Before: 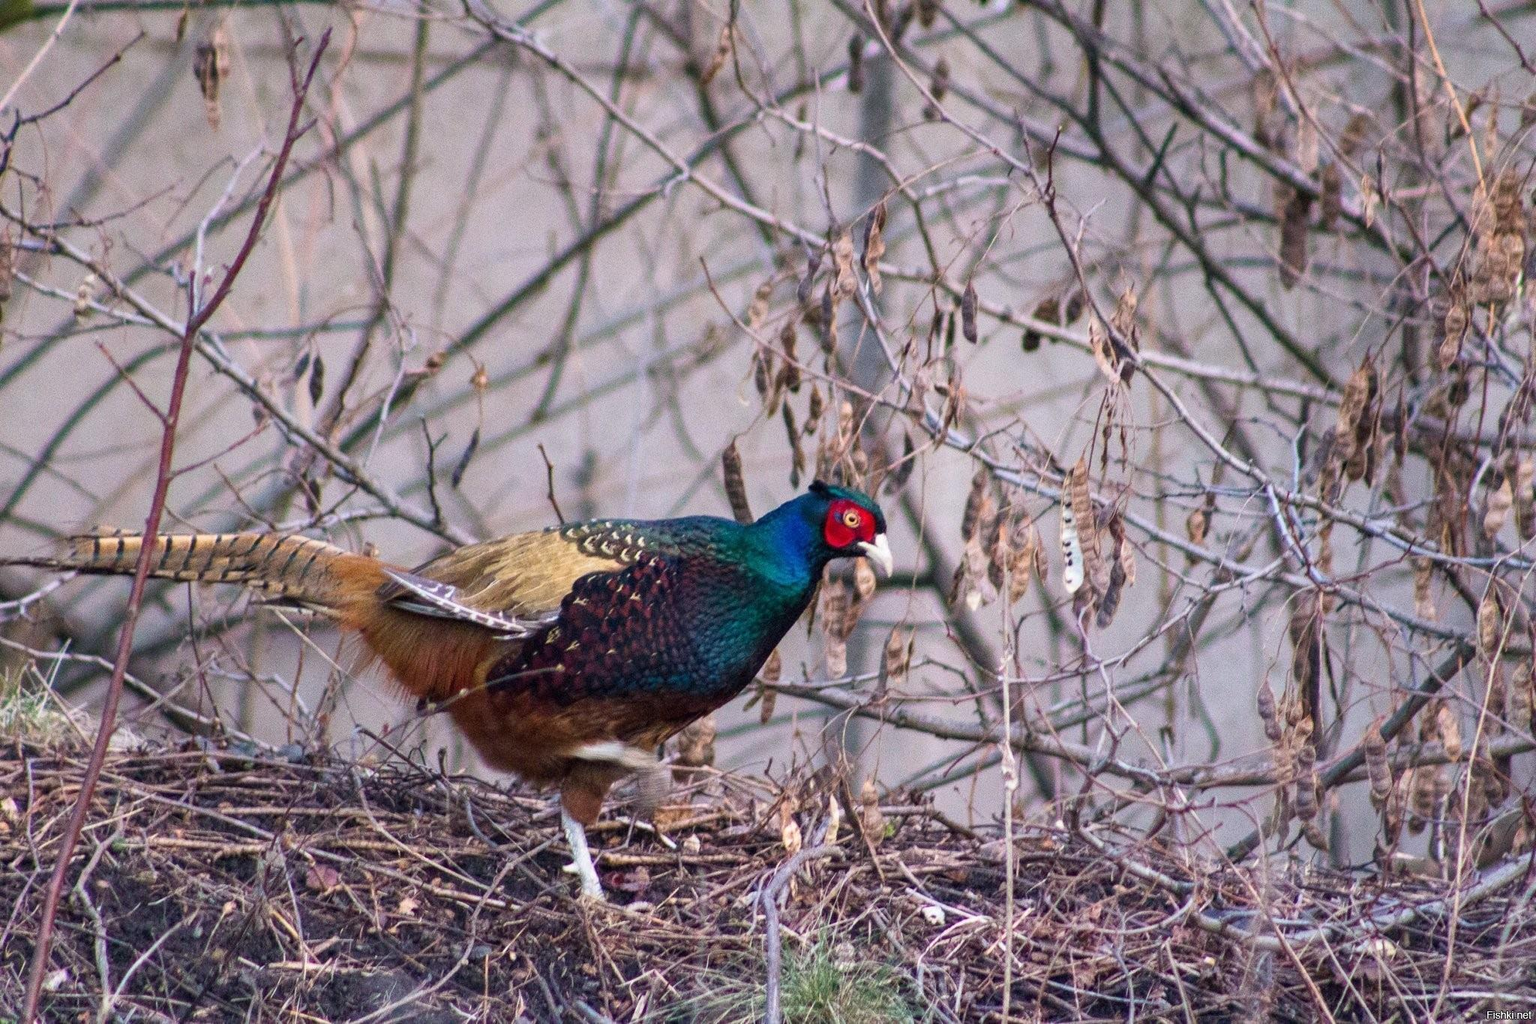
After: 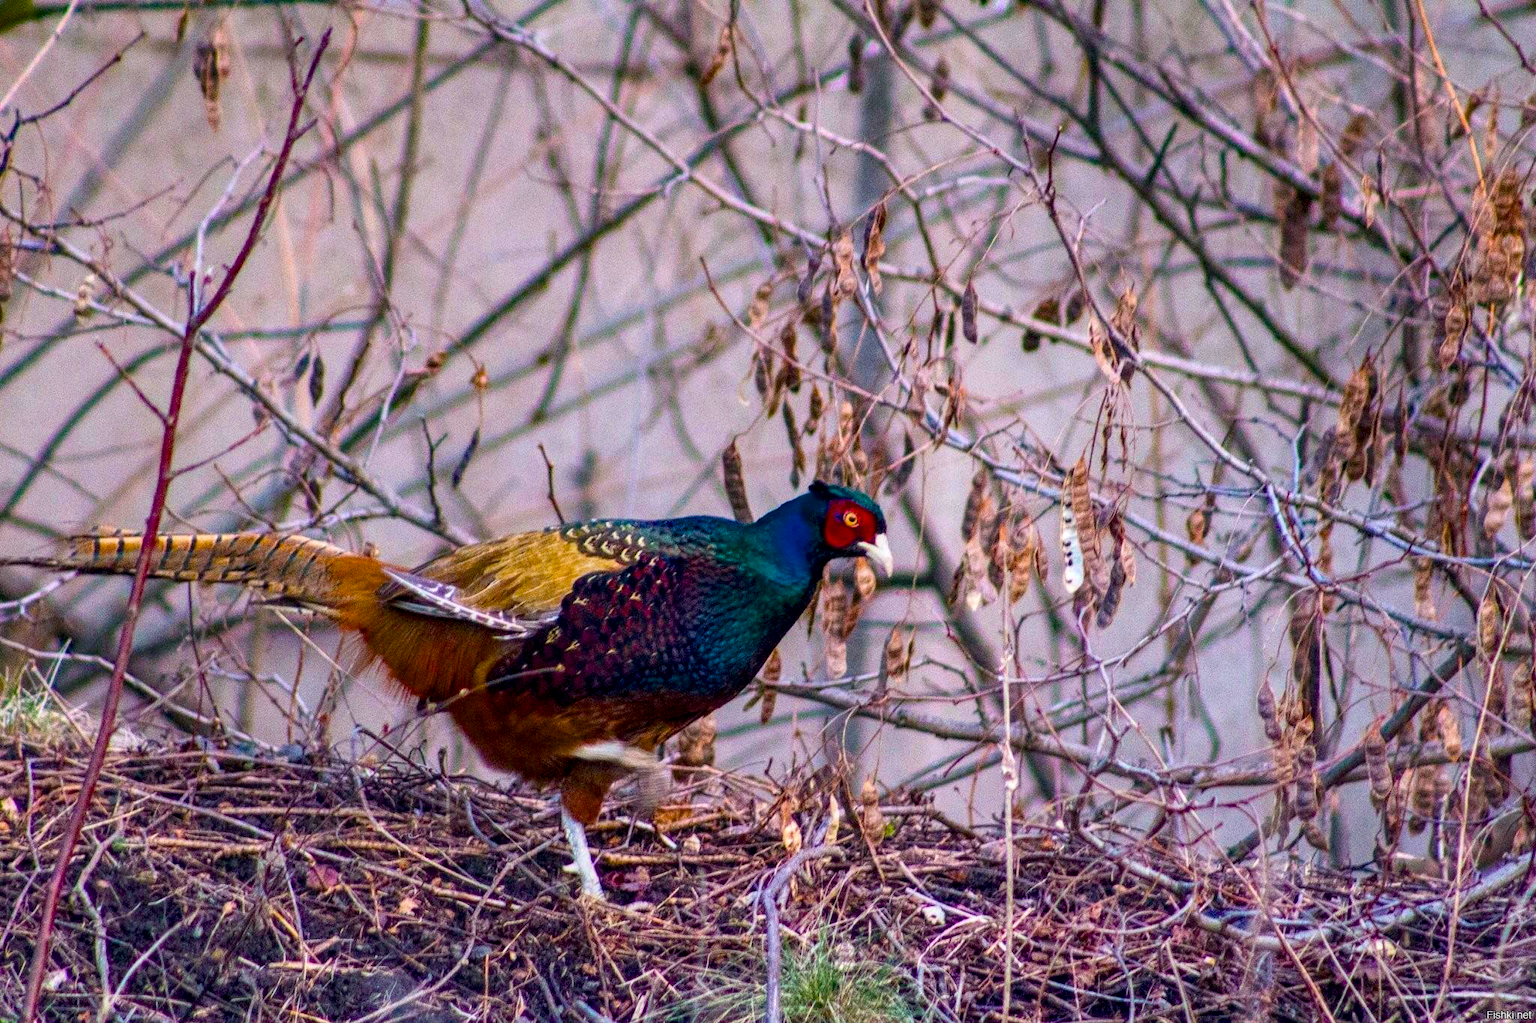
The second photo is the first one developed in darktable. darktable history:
color balance rgb: linear chroma grading › global chroma 33.466%, perceptual saturation grading › global saturation 25.653%, perceptual brilliance grading › global brilliance -1.281%, perceptual brilliance grading › highlights -0.976%, perceptual brilliance grading › mid-tones -1.112%, perceptual brilliance grading › shadows -1.381%, global vibrance 16.125%, saturation formula JzAzBz (2021)
local contrast: detail 130%
